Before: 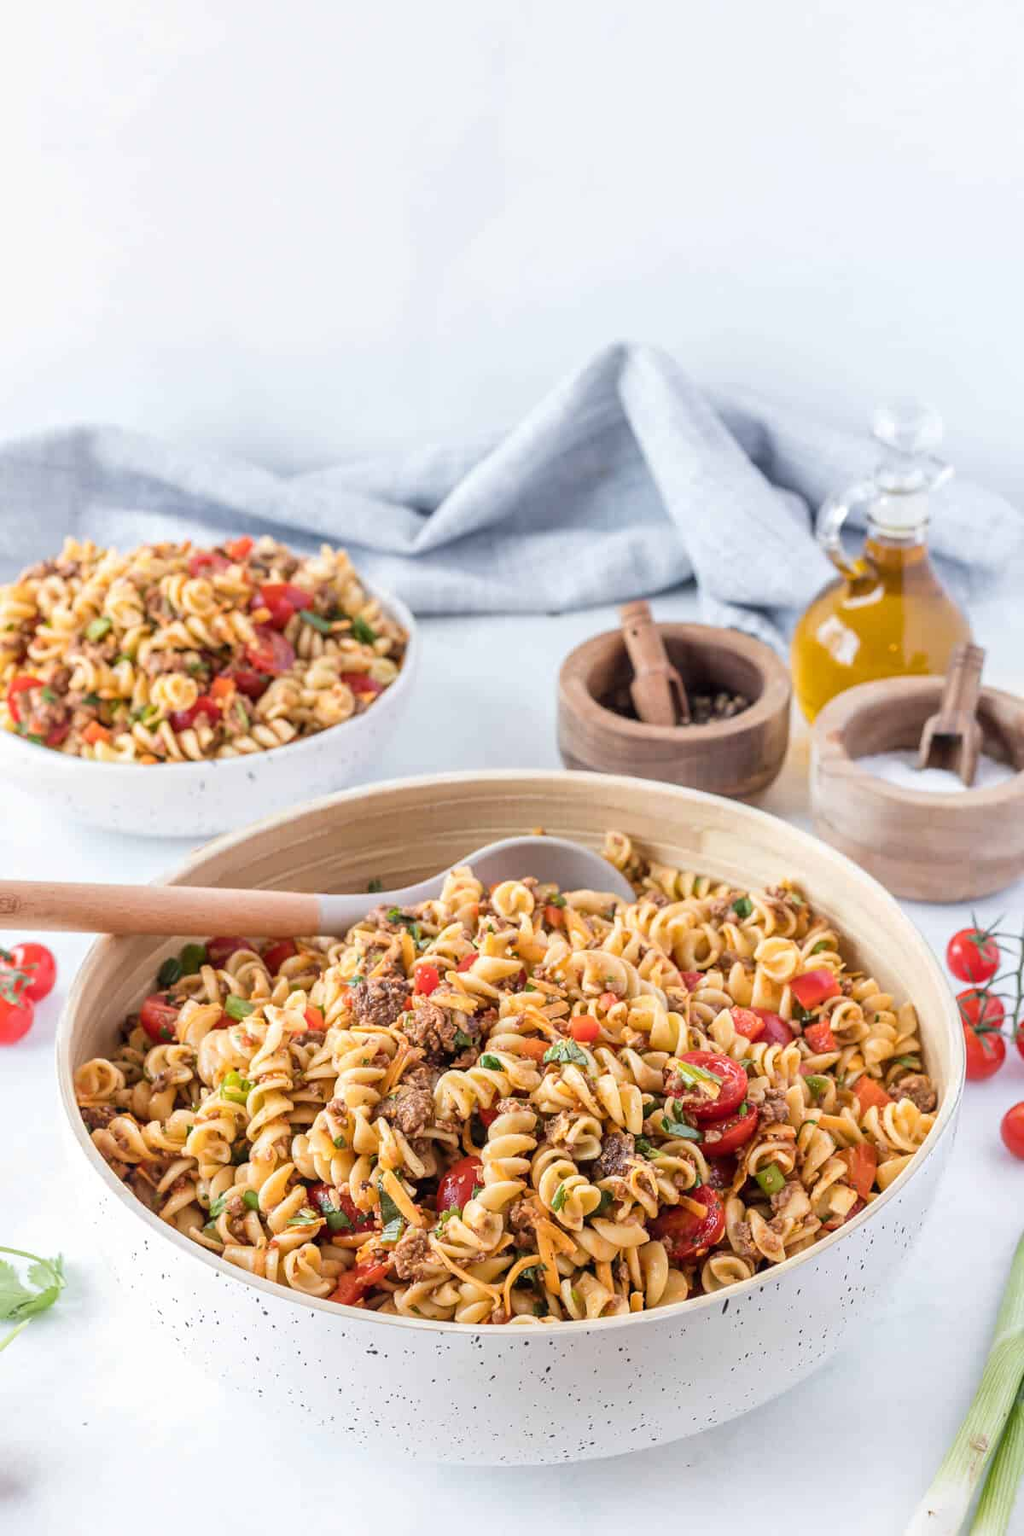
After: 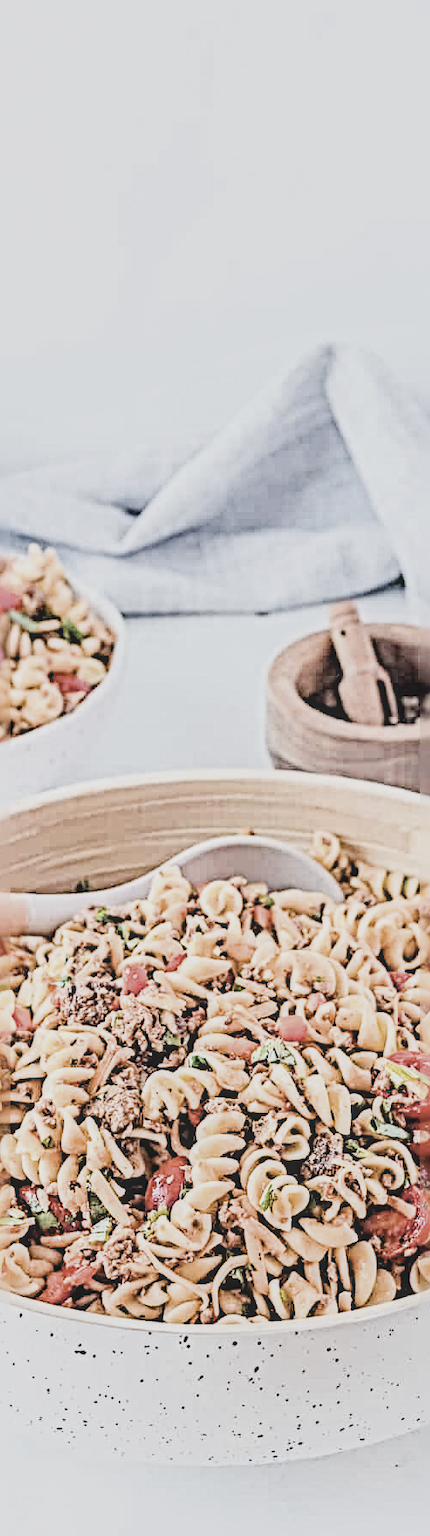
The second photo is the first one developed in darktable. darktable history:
filmic rgb: black relative exposure -8.5 EV, white relative exposure 5.54 EV, threshold 2.97 EV, hardness 3.36, contrast 1.02, enable highlight reconstruction true
local contrast: on, module defaults
crop: left 28.524%, right 29.313%
levels: black 0.086%, levels [0.016, 0.492, 0.969]
exposure: black level correction 0.001, exposure 1.722 EV, compensate exposure bias true, compensate highlight preservation false
sharpen: radius 6.286, amount 1.805, threshold 0.228
contrast brightness saturation: contrast -0.245, saturation -0.447
